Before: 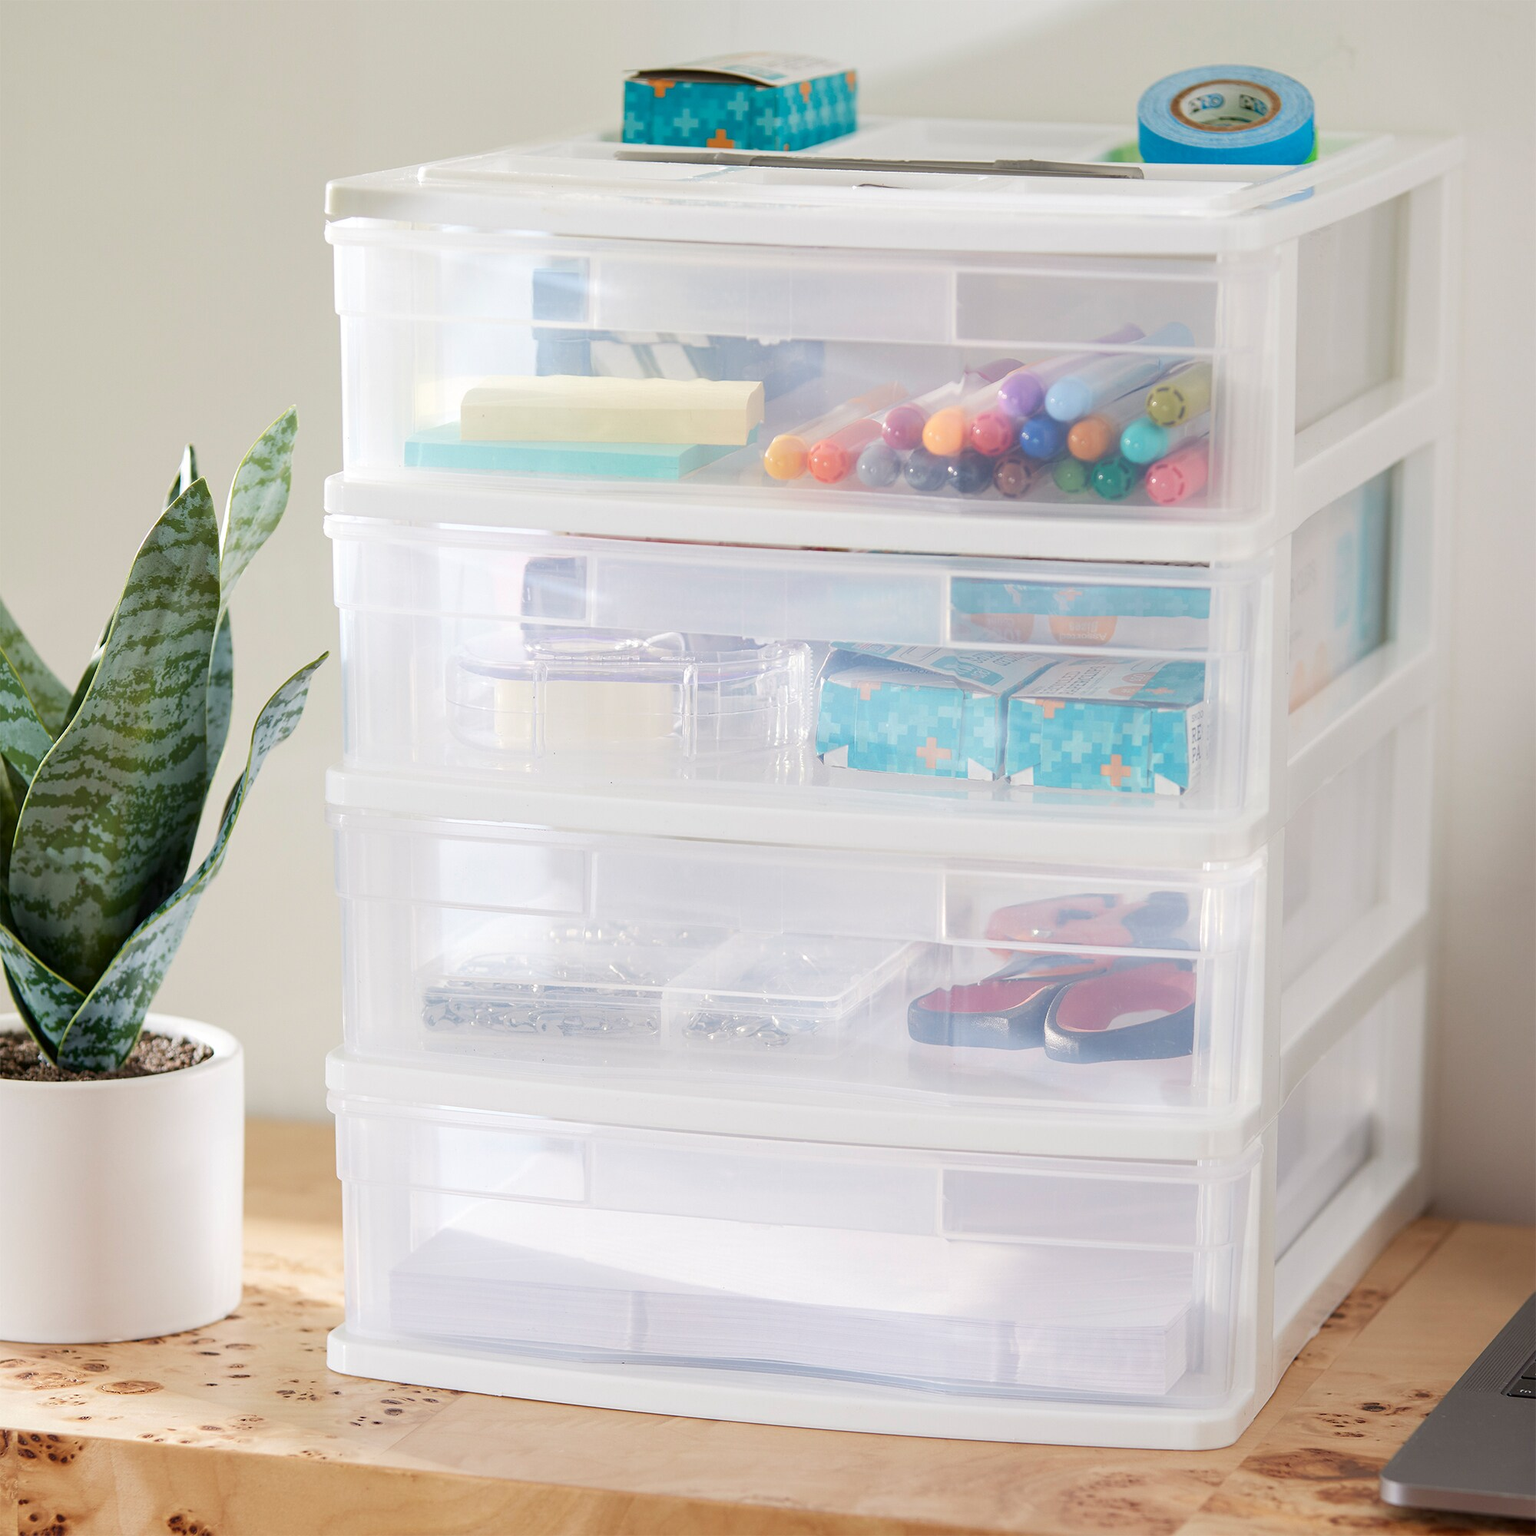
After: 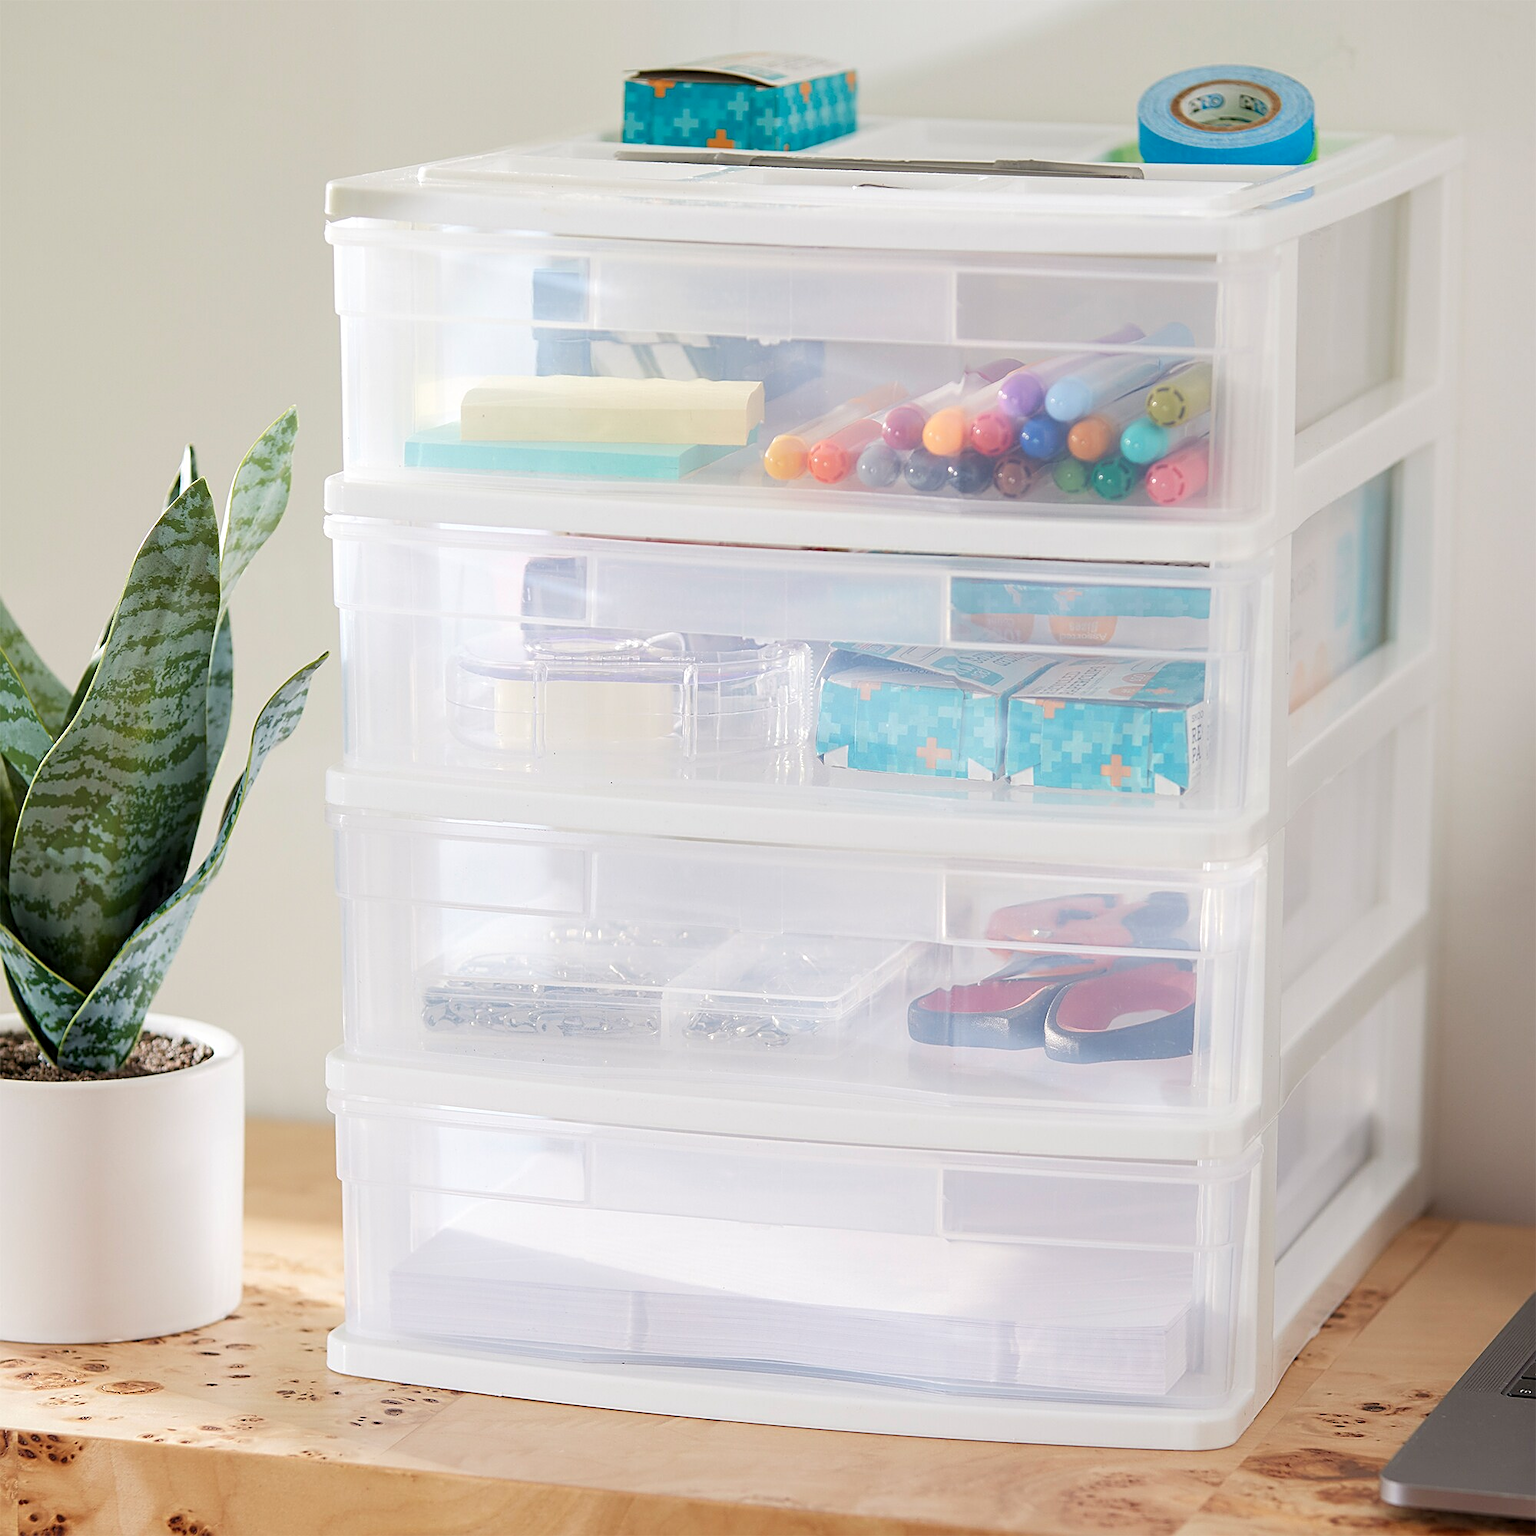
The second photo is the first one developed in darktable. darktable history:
levels: levels [0.018, 0.493, 1]
sharpen: on, module defaults
